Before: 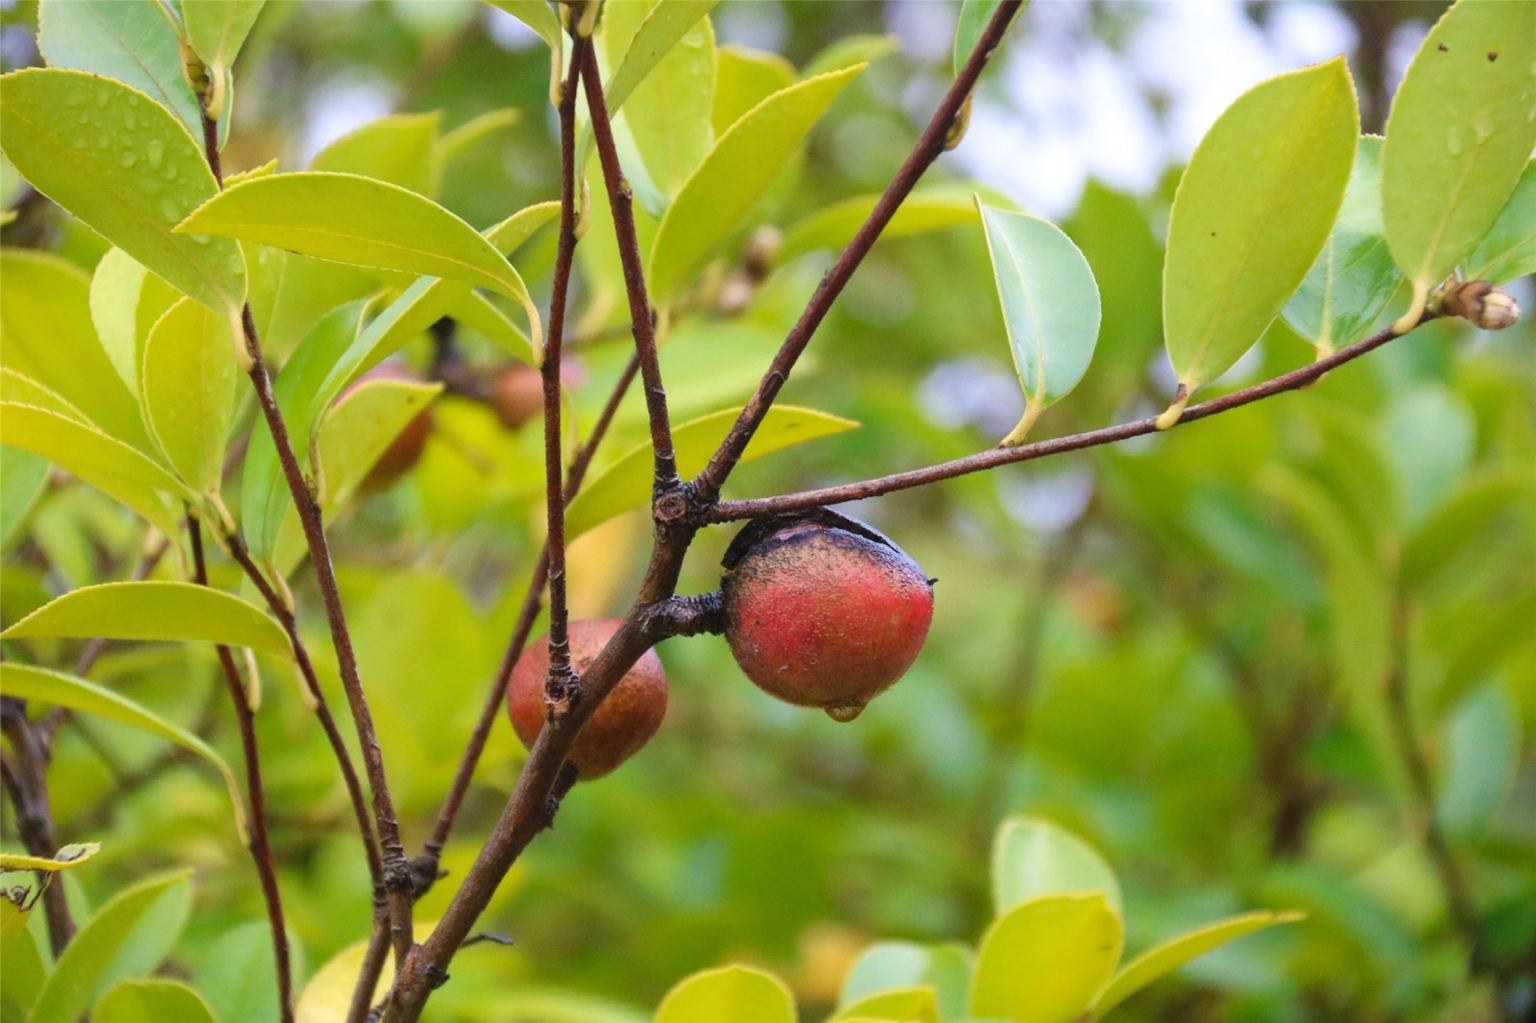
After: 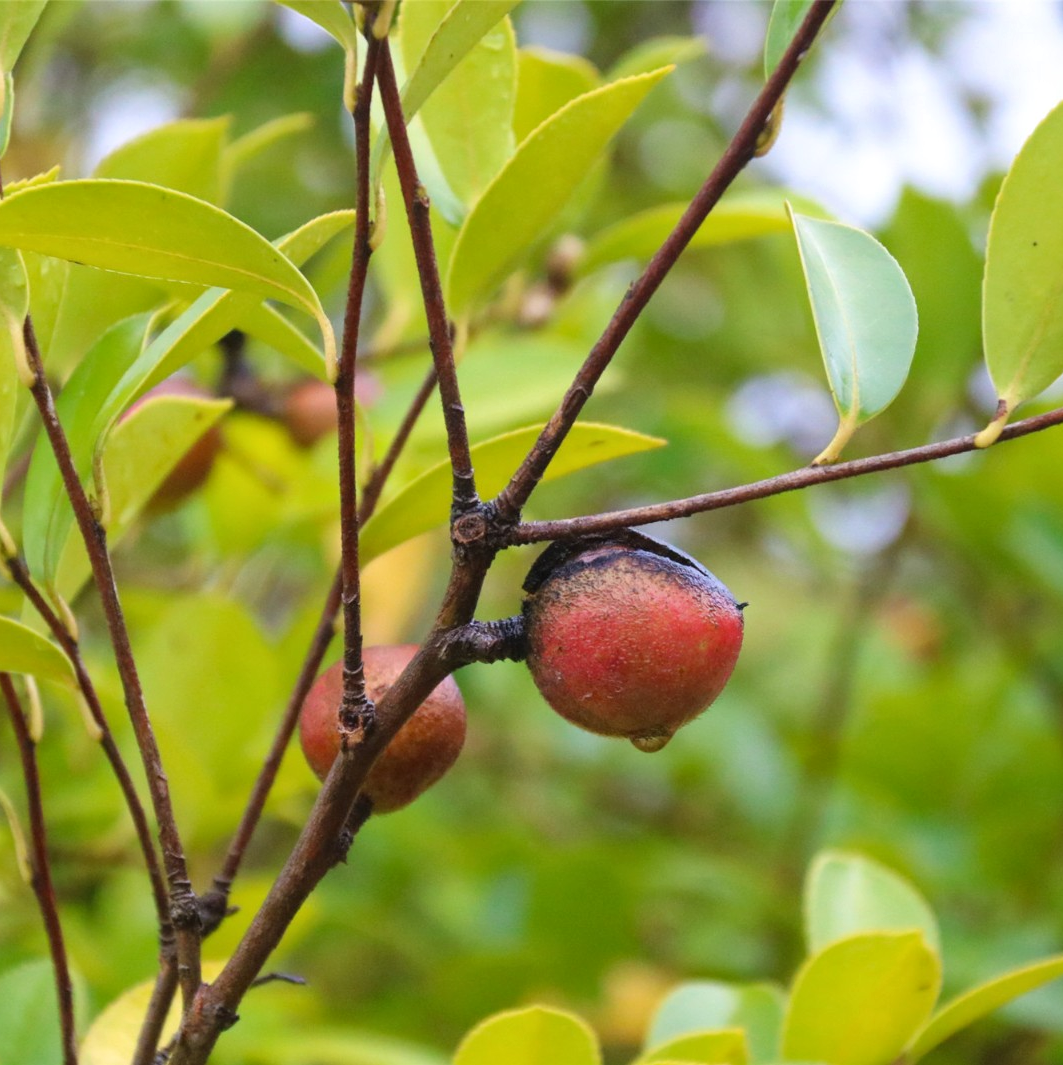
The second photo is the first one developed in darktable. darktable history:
crop and rotate: left 14.324%, right 19.198%
local contrast: mode bilateral grid, contrast 10, coarseness 25, detail 115%, midtone range 0.2
